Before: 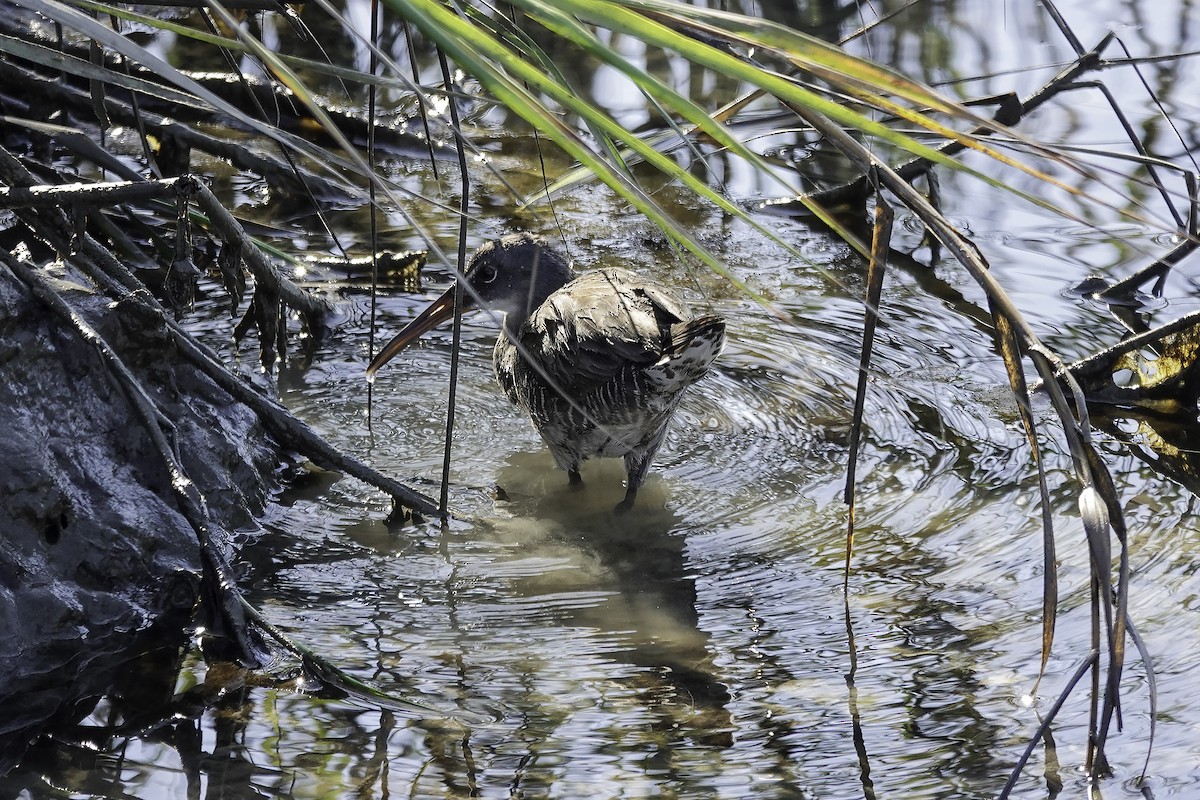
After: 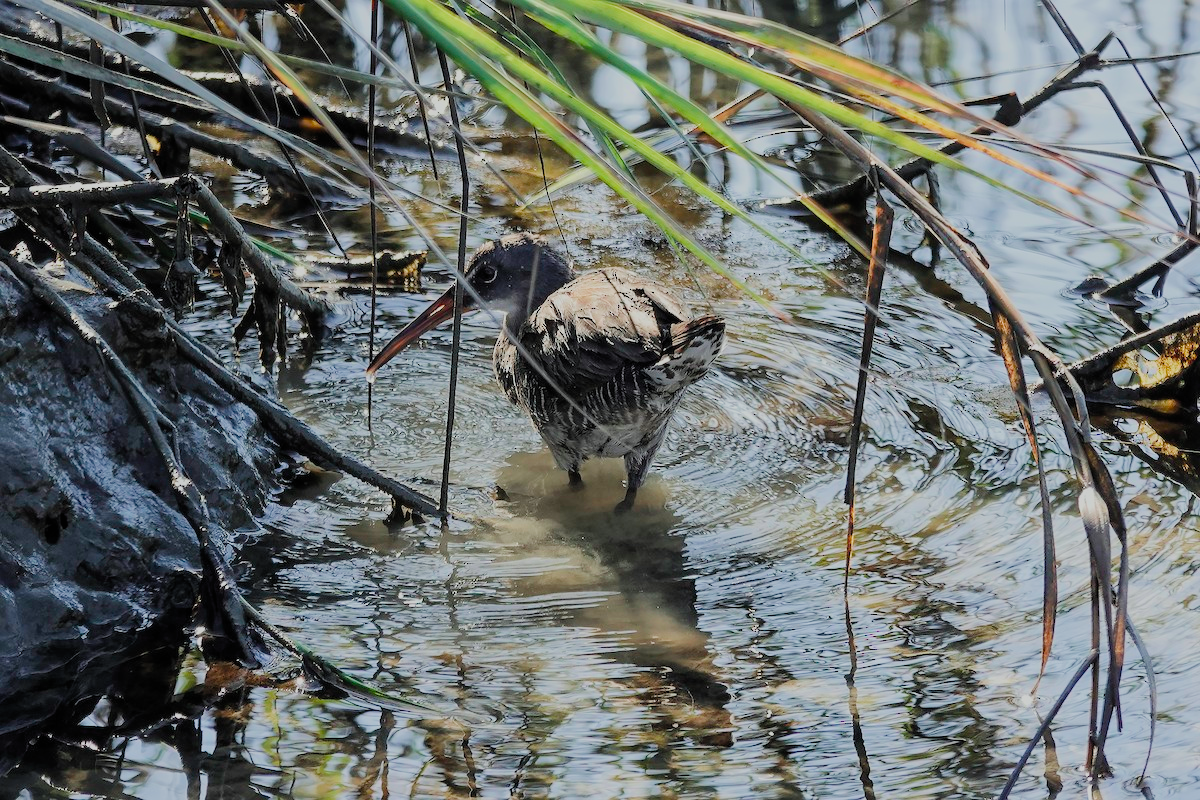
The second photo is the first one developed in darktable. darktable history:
exposure: exposure -0.21 EV, compensate highlight preservation false
color calibration: output R [0.948, 0.091, -0.04, 0], output G [-0.3, 1.384, -0.085, 0], output B [-0.108, 0.061, 1.08, 0], x 0.343, y 0.356, temperature 5112.6 K, saturation algorithm version 1 (2020)
levels: levels [0, 0.492, 0.984]
filmic rgb: black relative exposure -7.65 EV, white relative exposure 4.56 EV, hardness 3.61, contrast 1.058, color science v5 (2021), contrast in shadows safe, contrast in highlights safe
